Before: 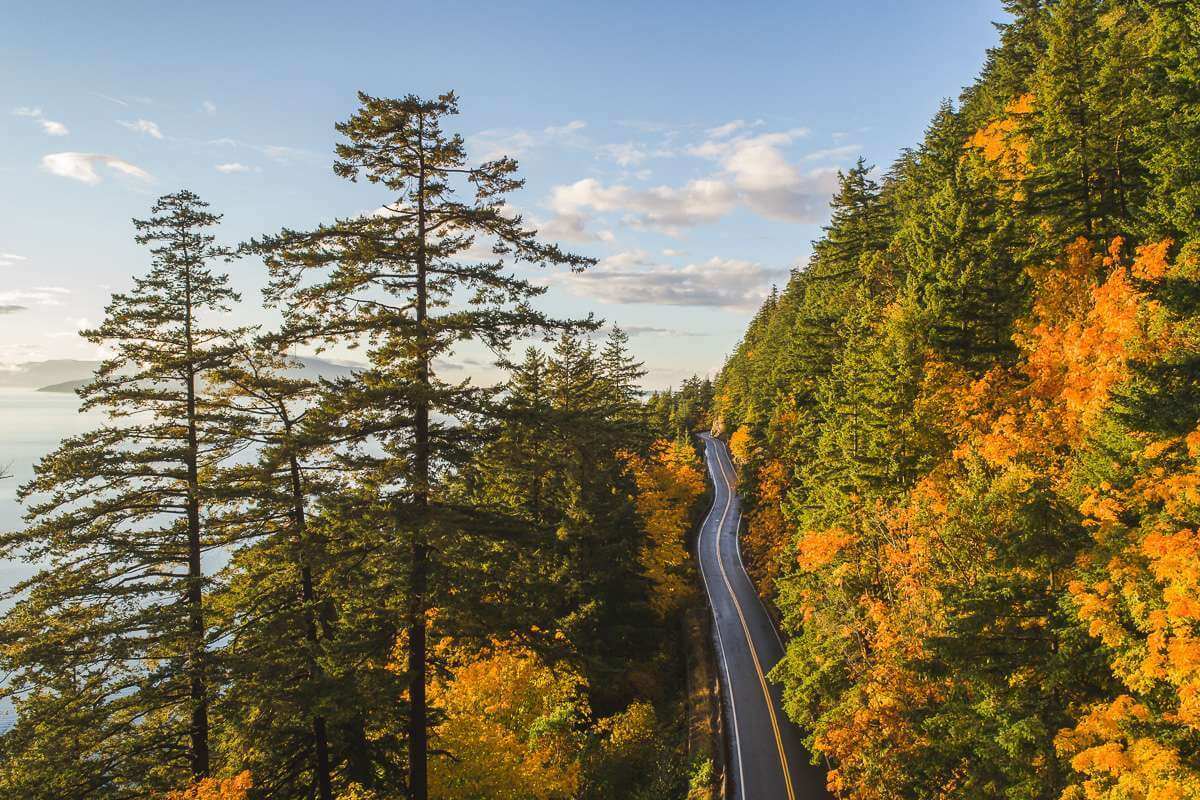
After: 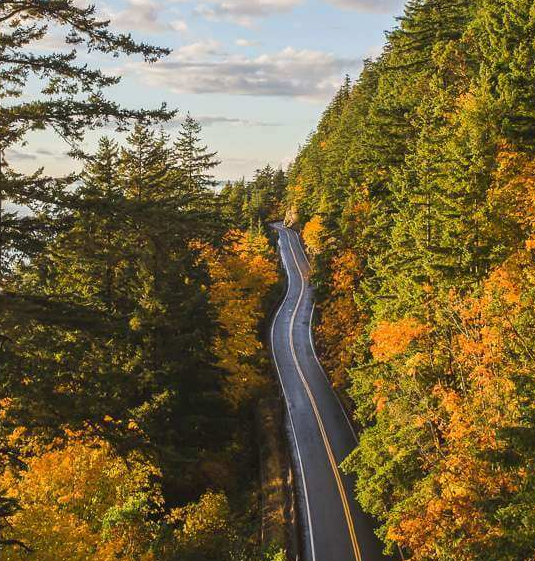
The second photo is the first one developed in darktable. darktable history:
crop: left 35.594%, top 26.324%, right 19.756%, bottom 3.455%
